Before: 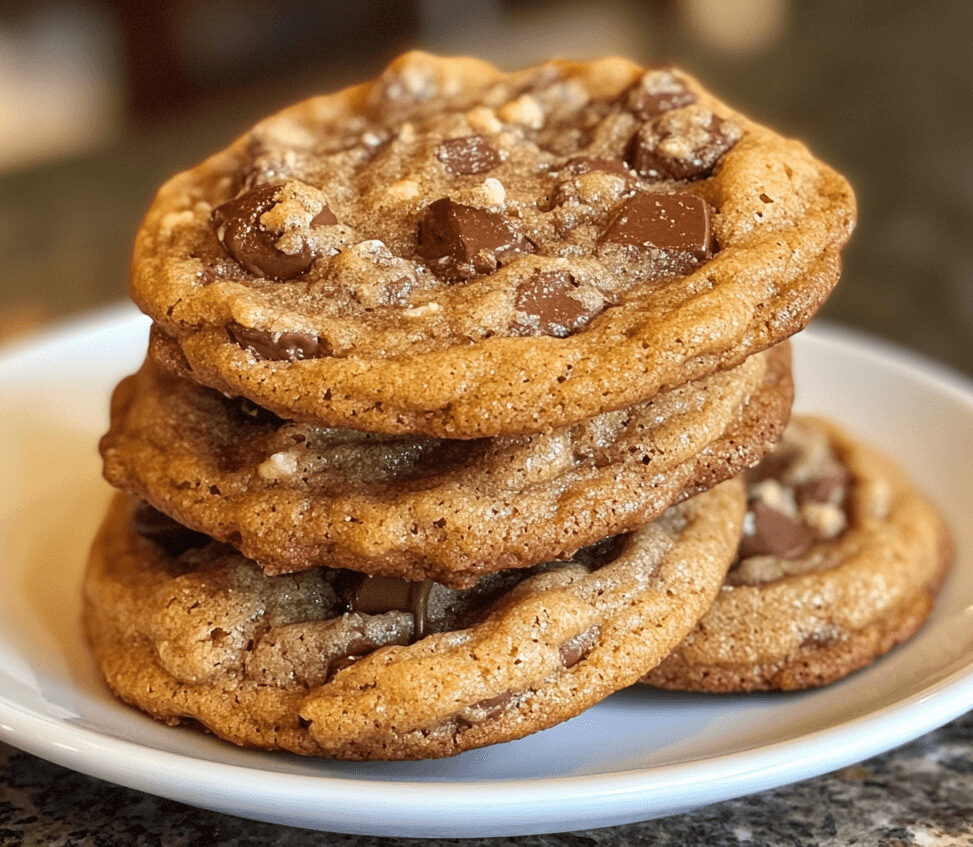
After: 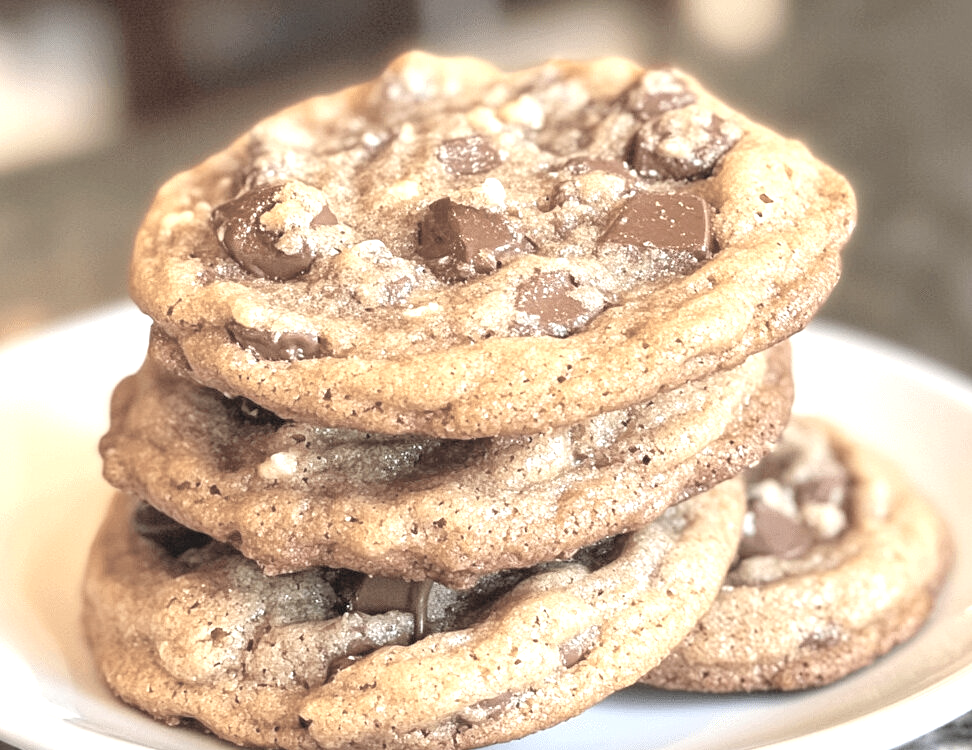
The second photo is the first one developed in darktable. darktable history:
crop and rotate: top 0%, bottom 11.341%
contrast brightness saturation: brightness 0.19, saturation -0.513
exposure: black level correction 0, exposure 1 EV, compensate exposure bias true, compensate highlight preservation false
